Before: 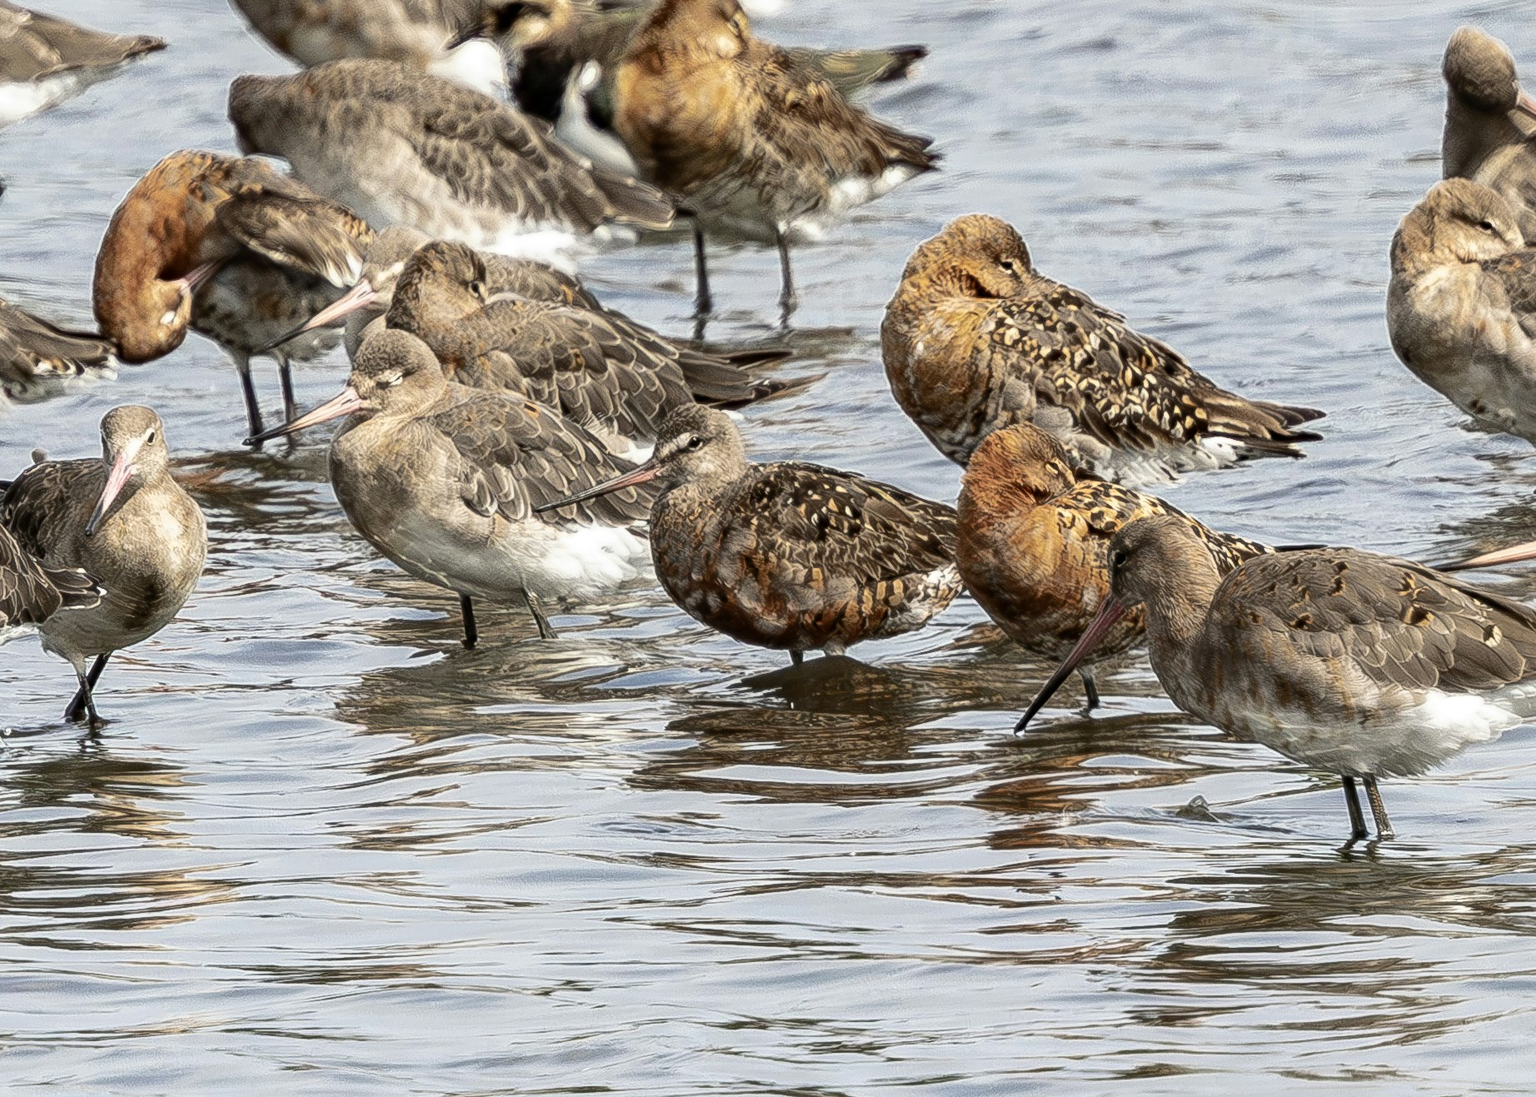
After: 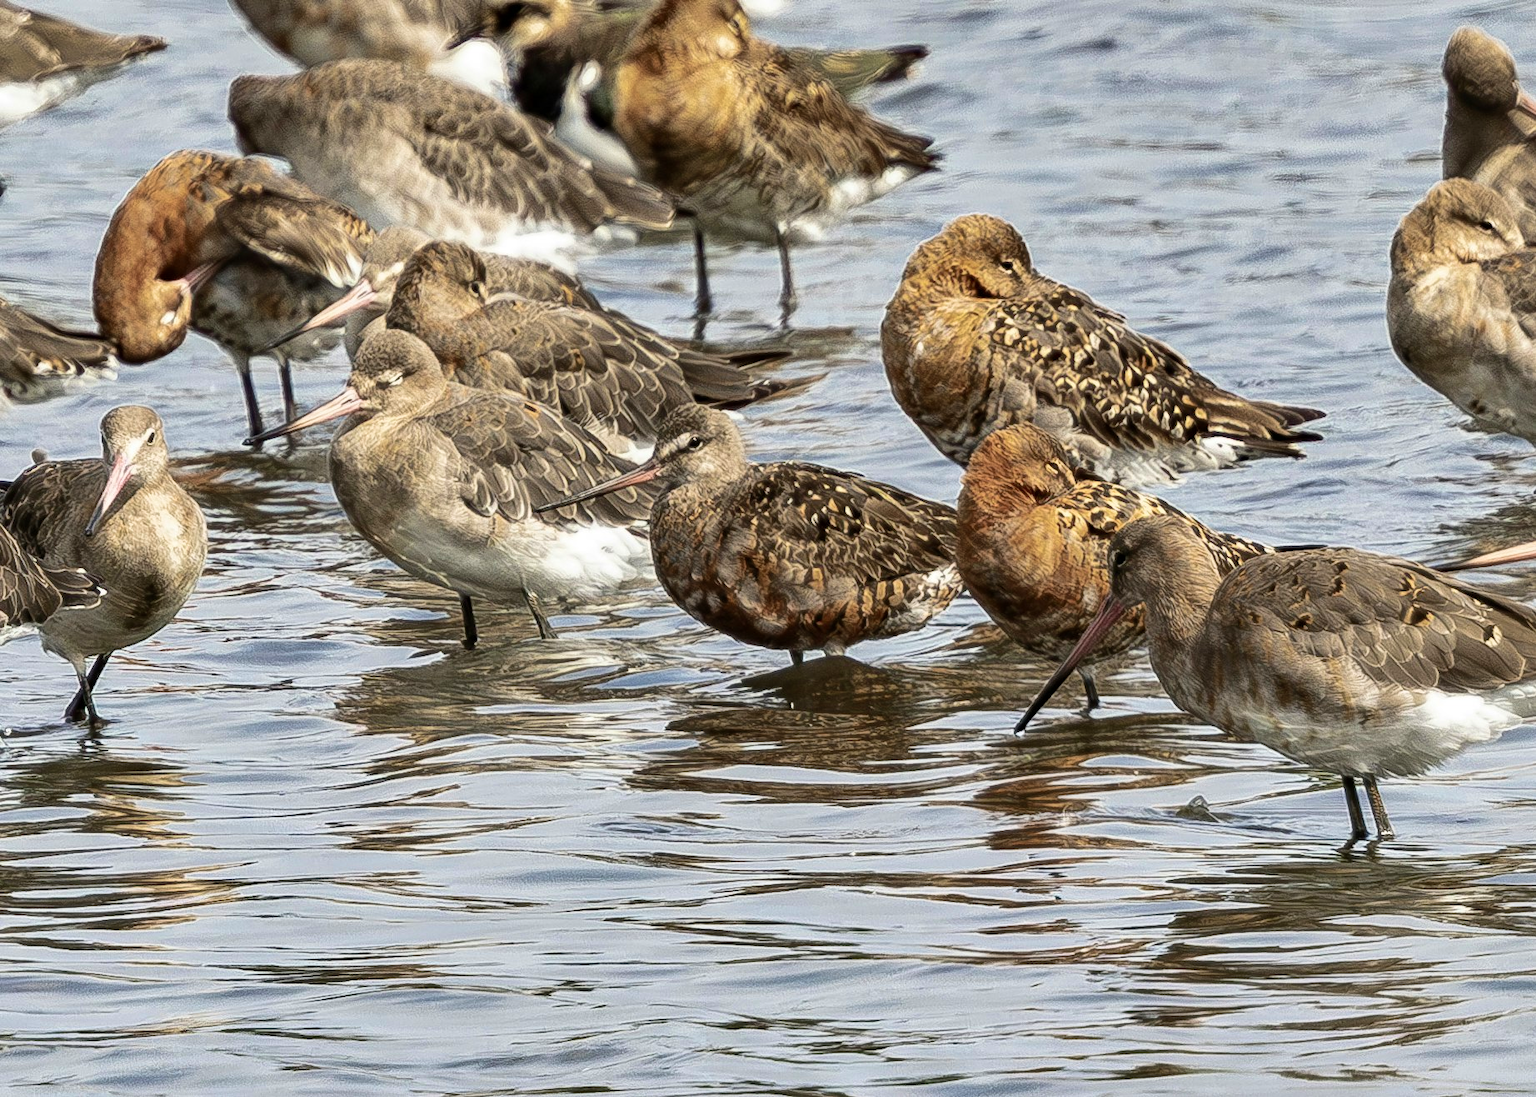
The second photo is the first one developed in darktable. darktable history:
velvia: on, module defaults
shadows and highlights: shadows 60, soften with gaussian
